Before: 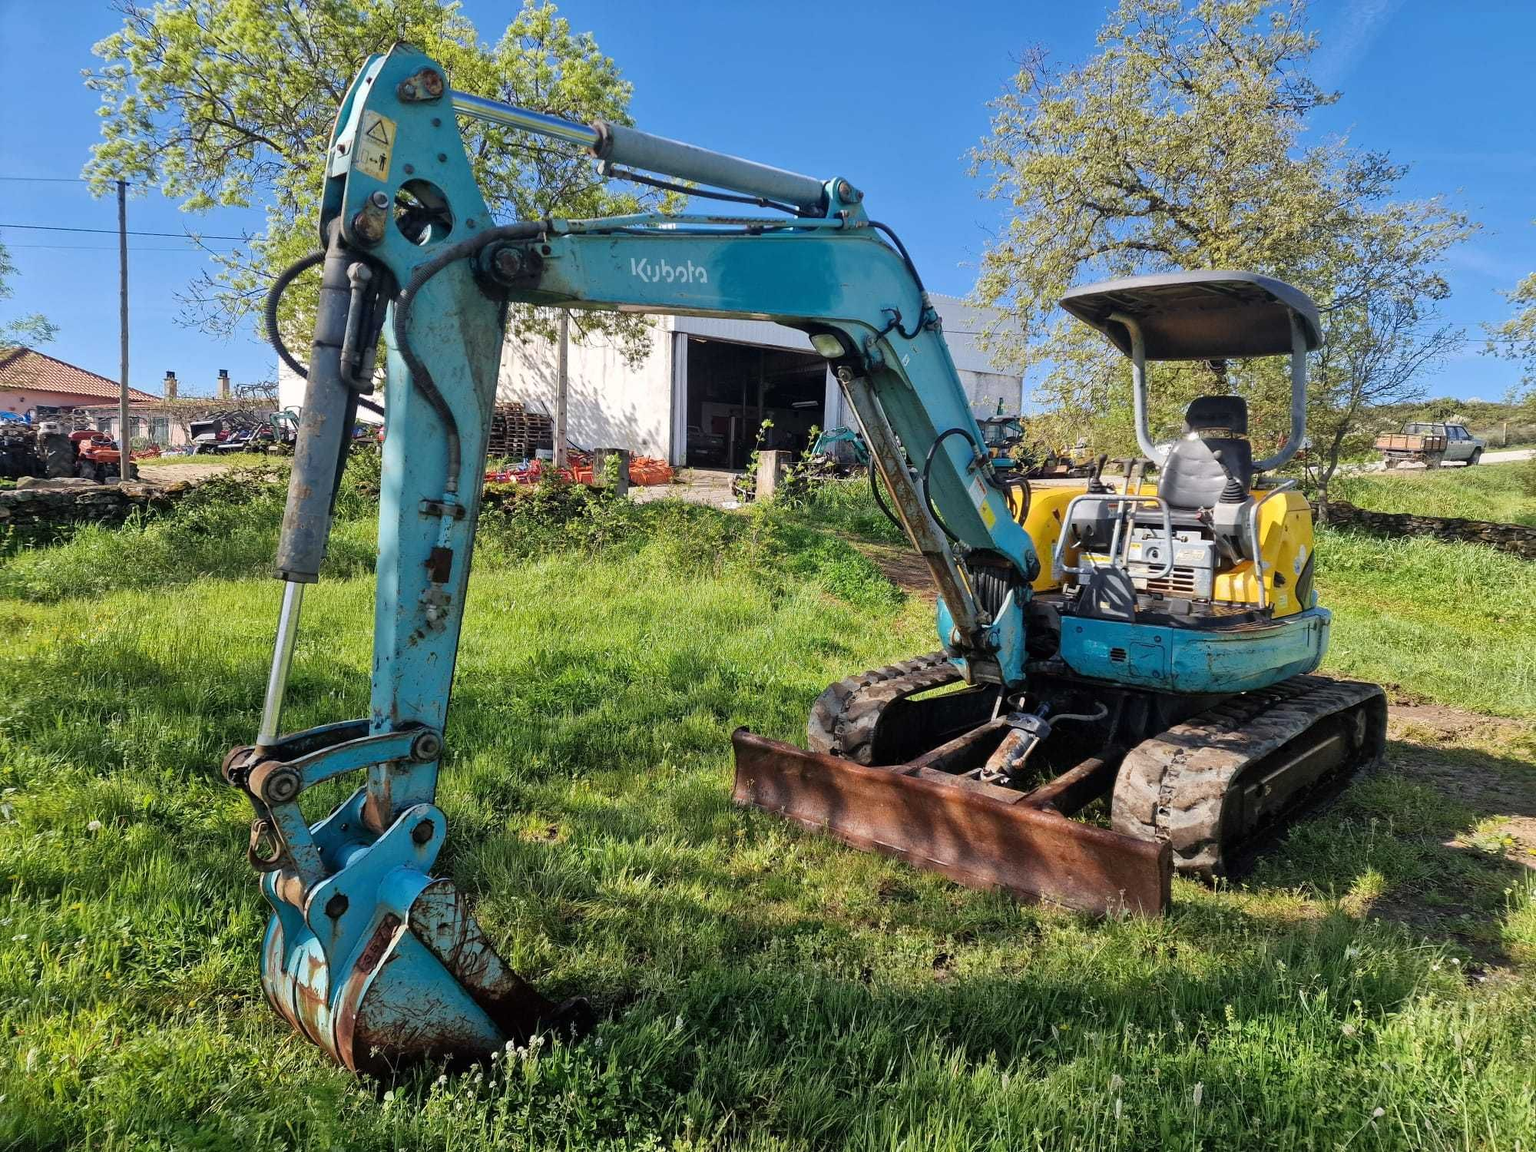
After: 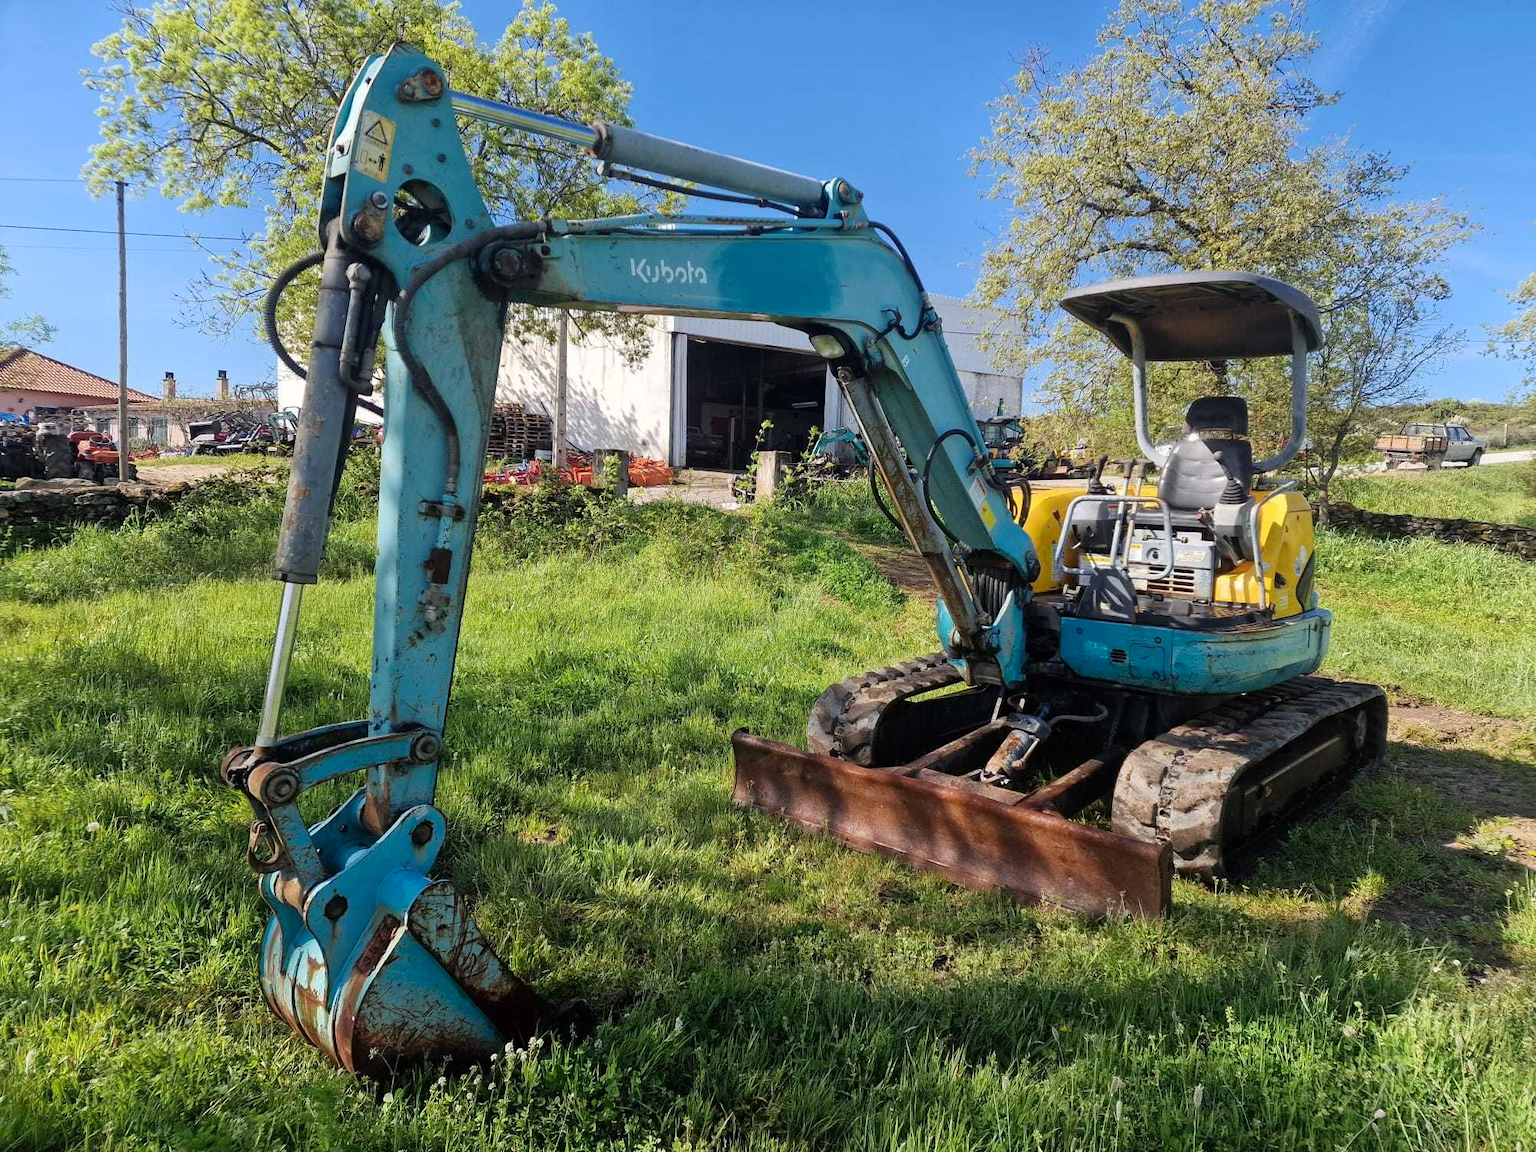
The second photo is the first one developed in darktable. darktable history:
shadows and highlights: shadows -52.83, highlights 86.68, soften with gaussian
crop and rotate: left 0.123%, bottom 0.006%
